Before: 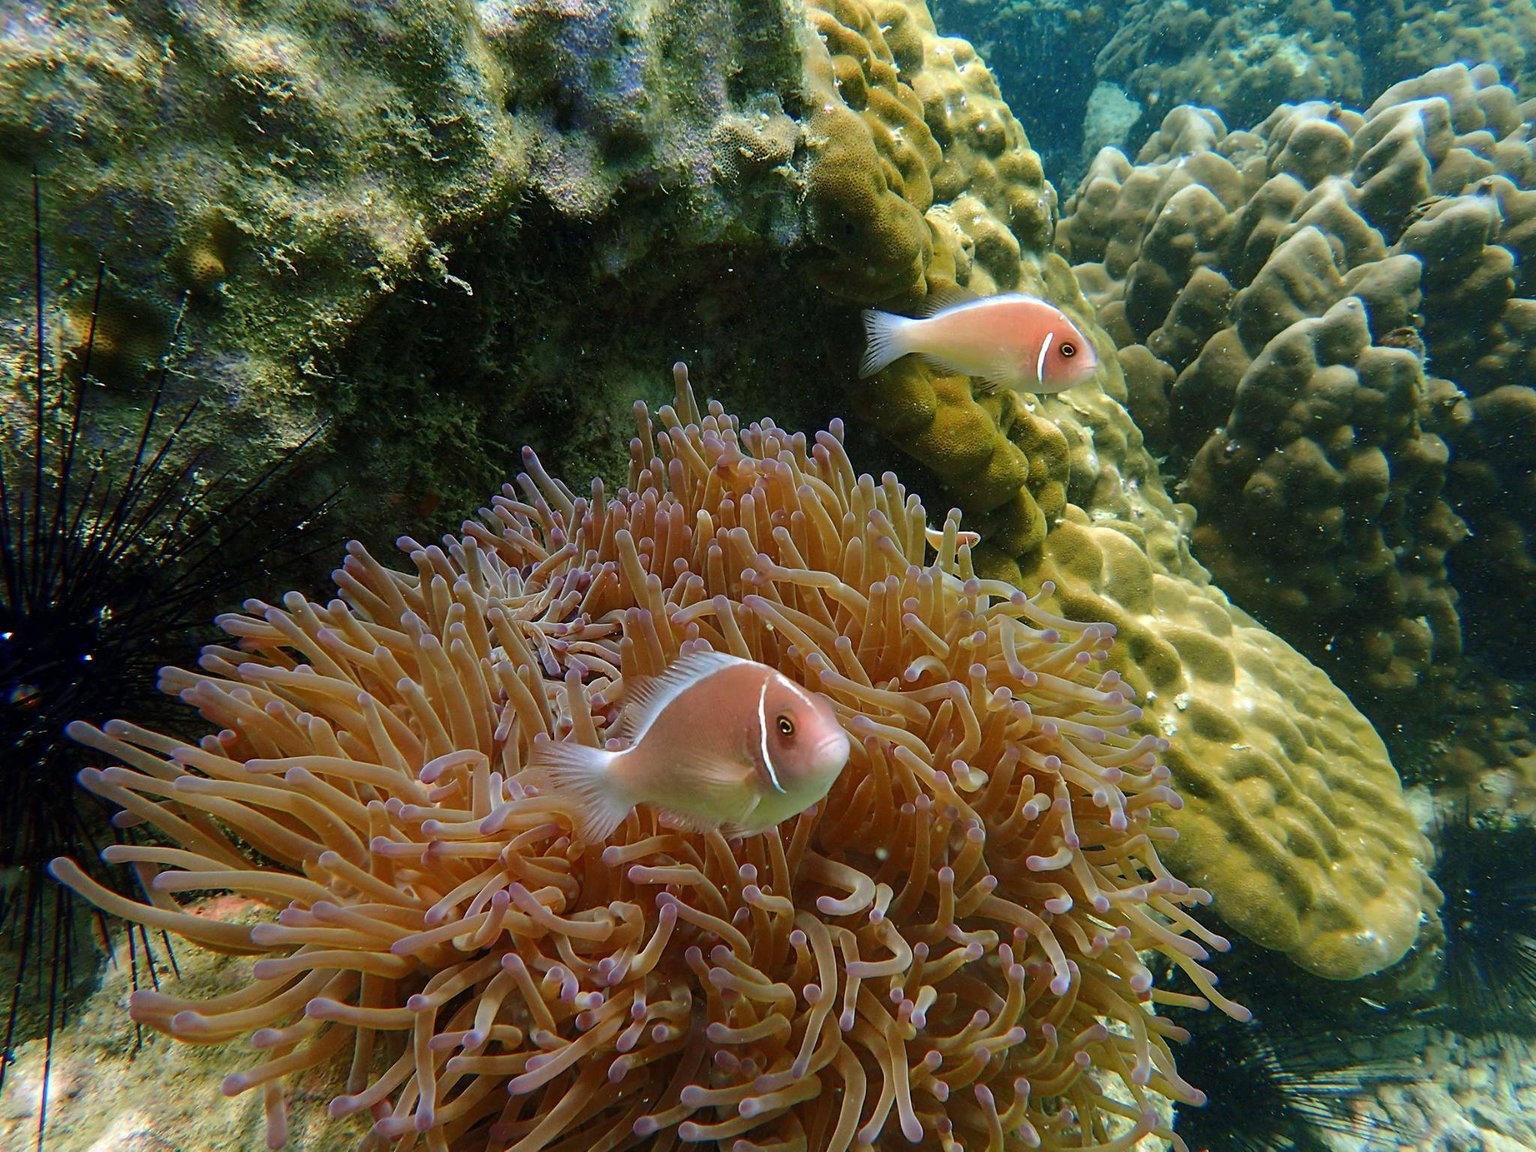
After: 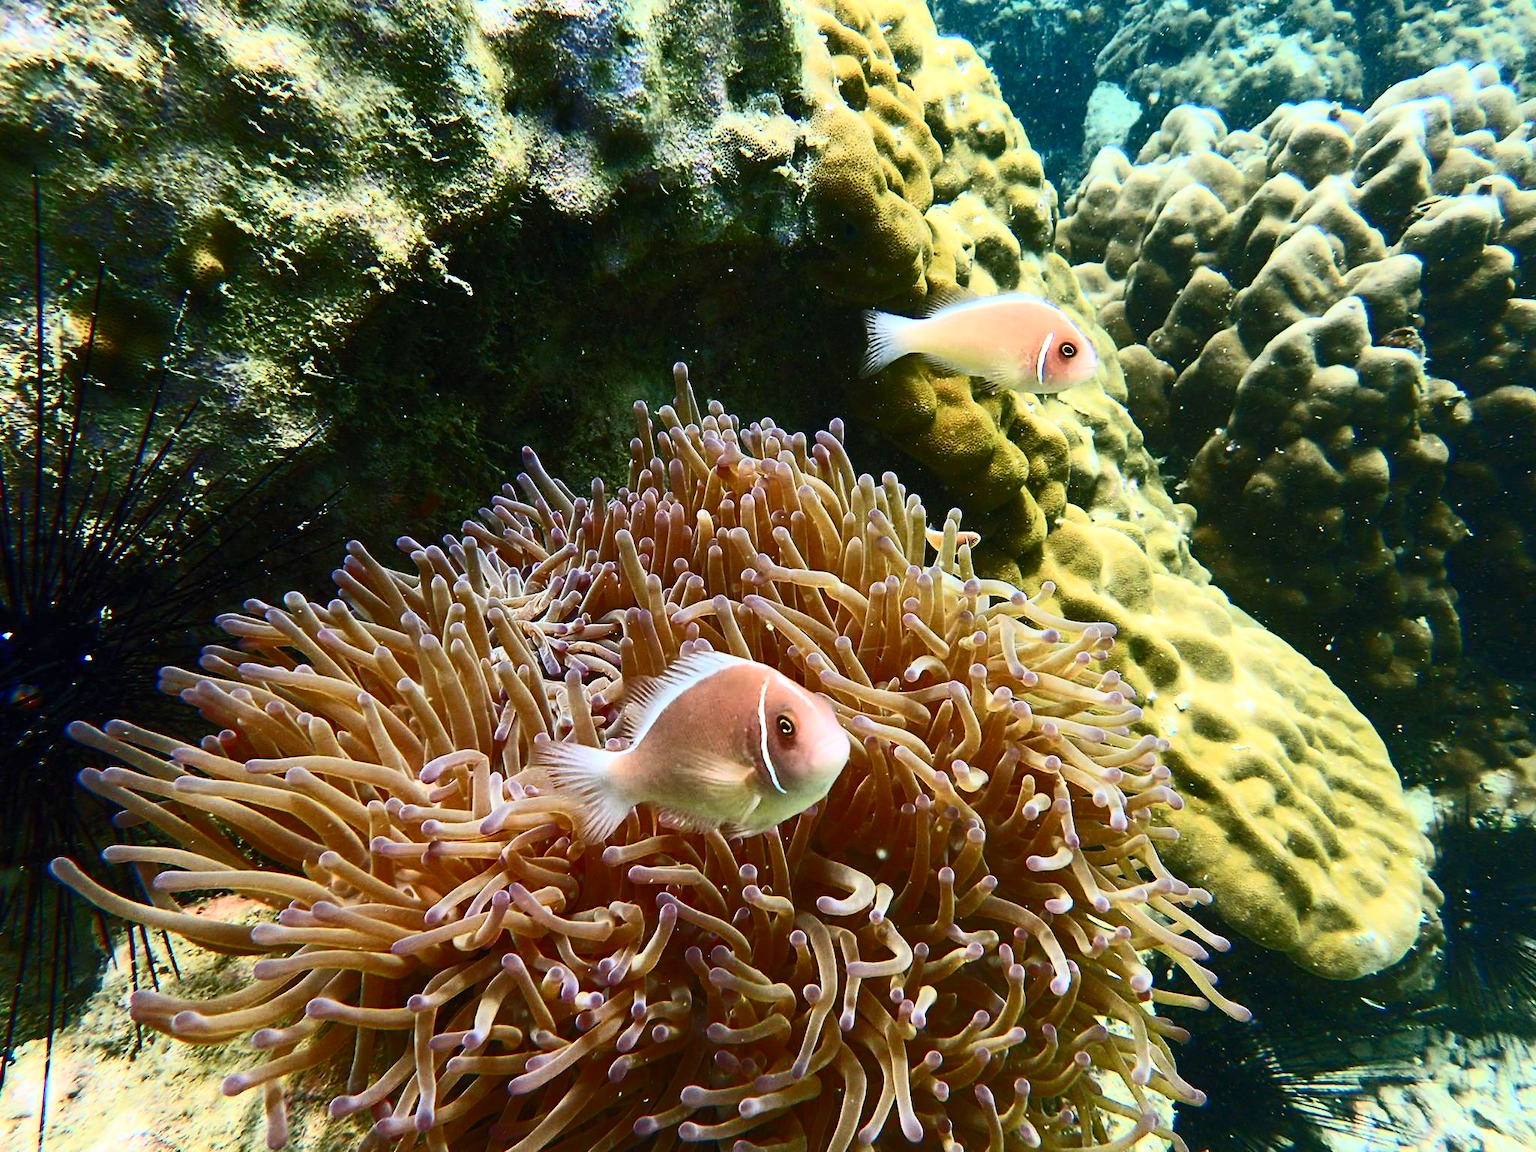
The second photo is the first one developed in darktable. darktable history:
contrast brightness saturation: contrast 0.63, brightness 0.324, saturation 0.139
